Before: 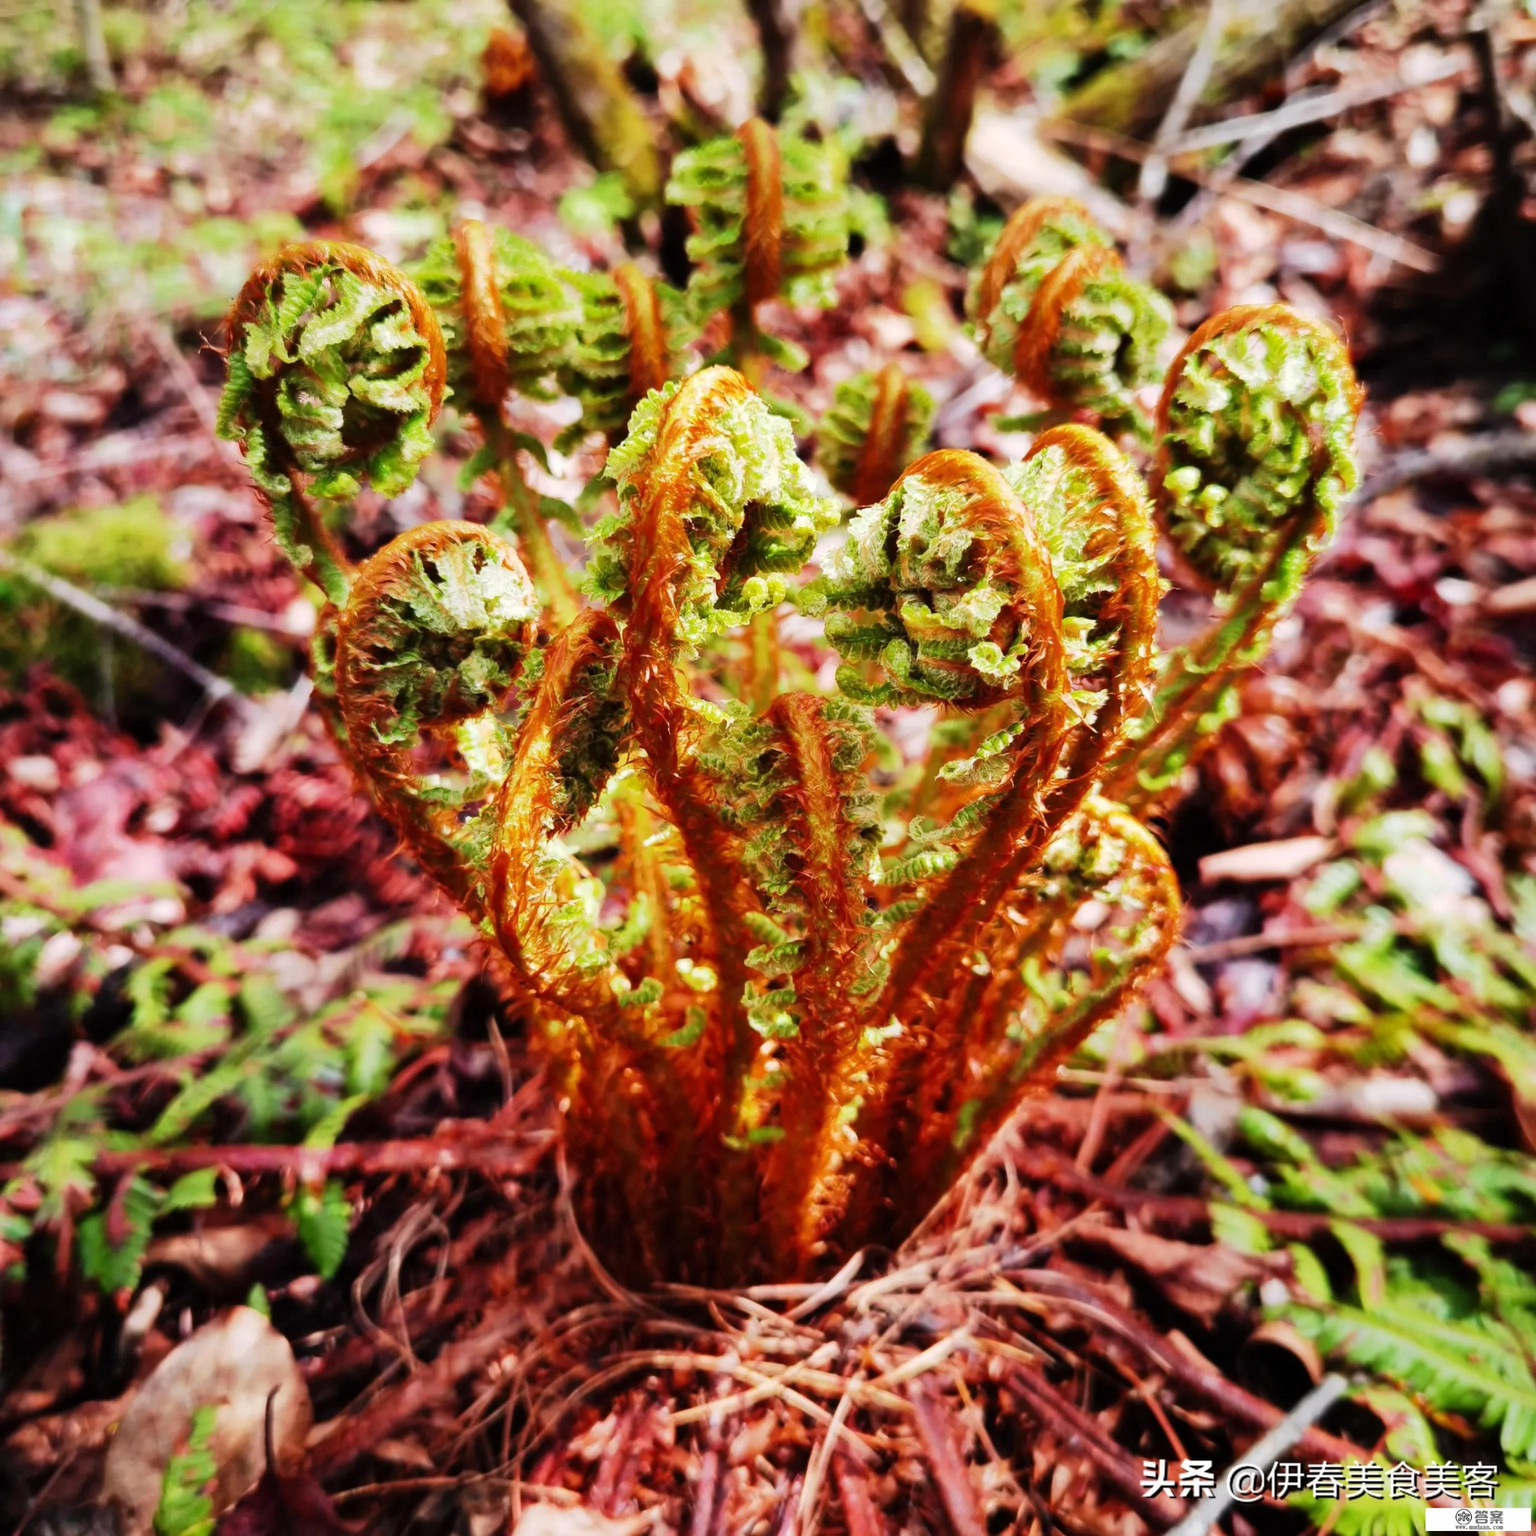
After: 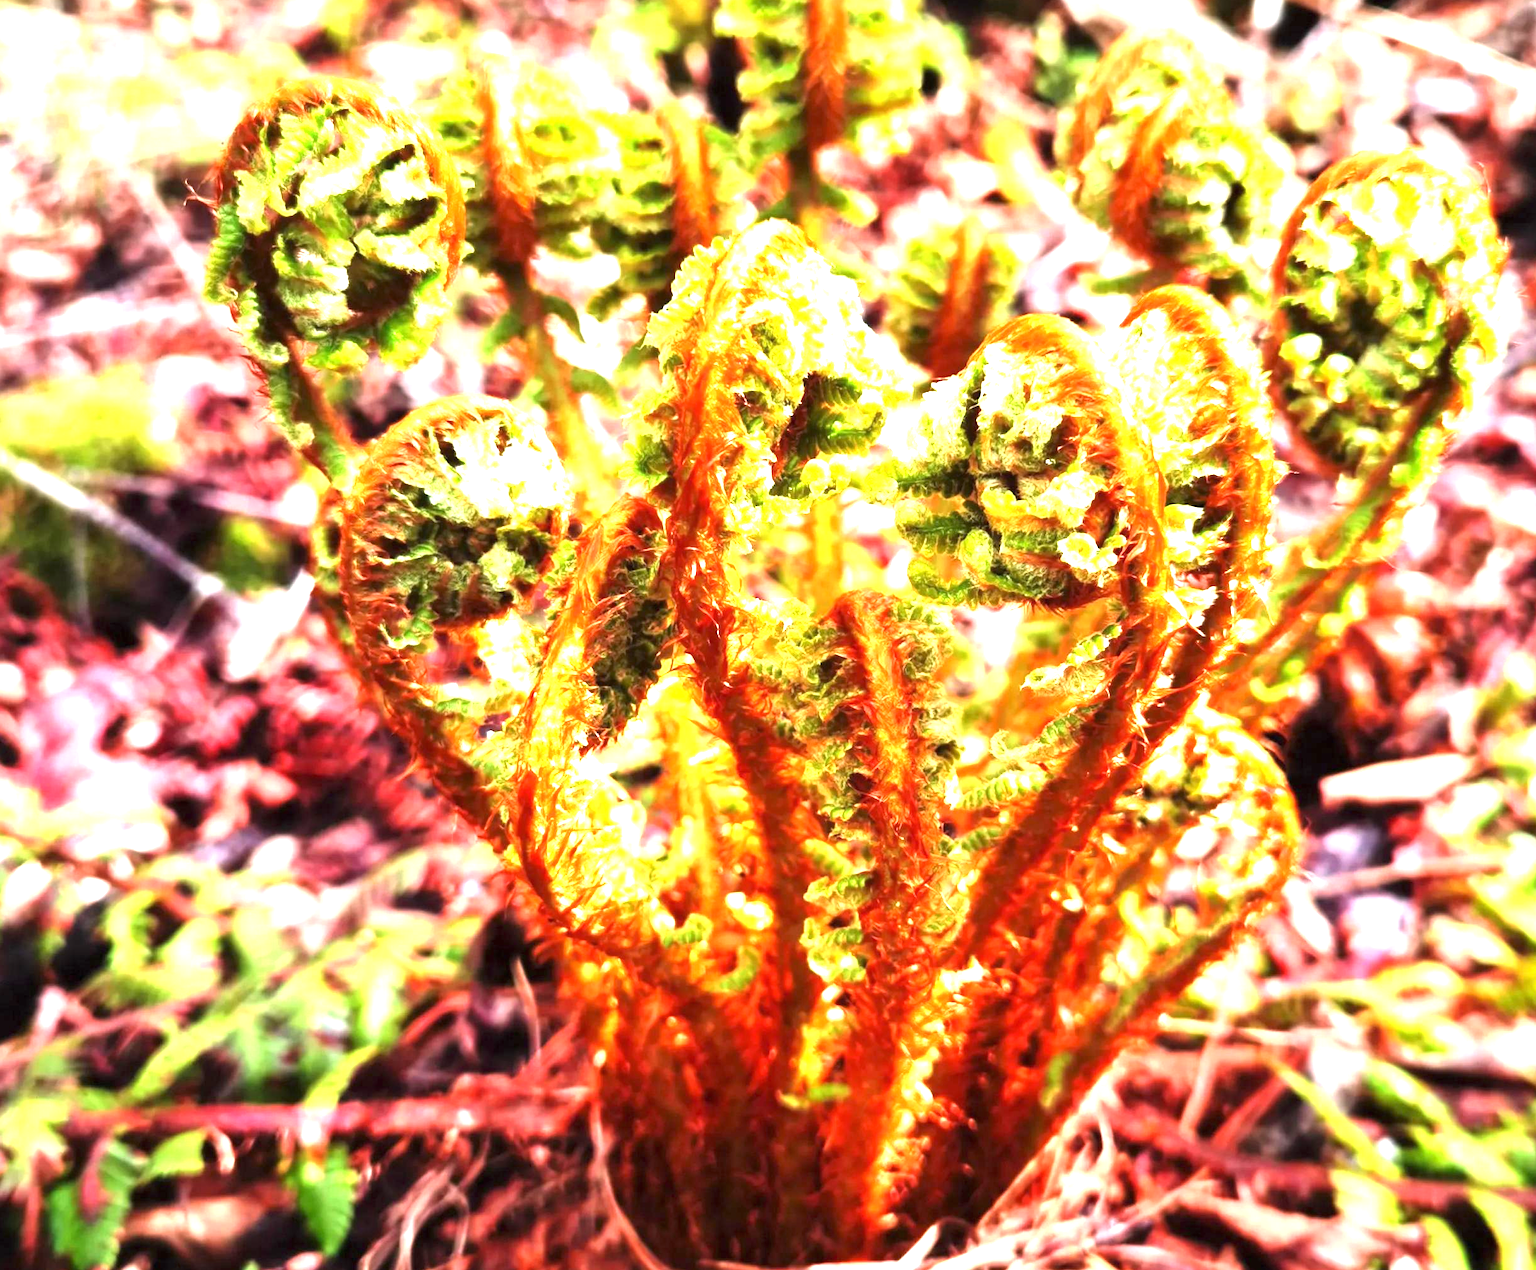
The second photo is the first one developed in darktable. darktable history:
exposure: black level correction 0, exposure 1.57 EV, compensate highlight preservation false
crop and rotate: left 2.392%, top 11.288%, right 9.531%, bottom 15.833%
